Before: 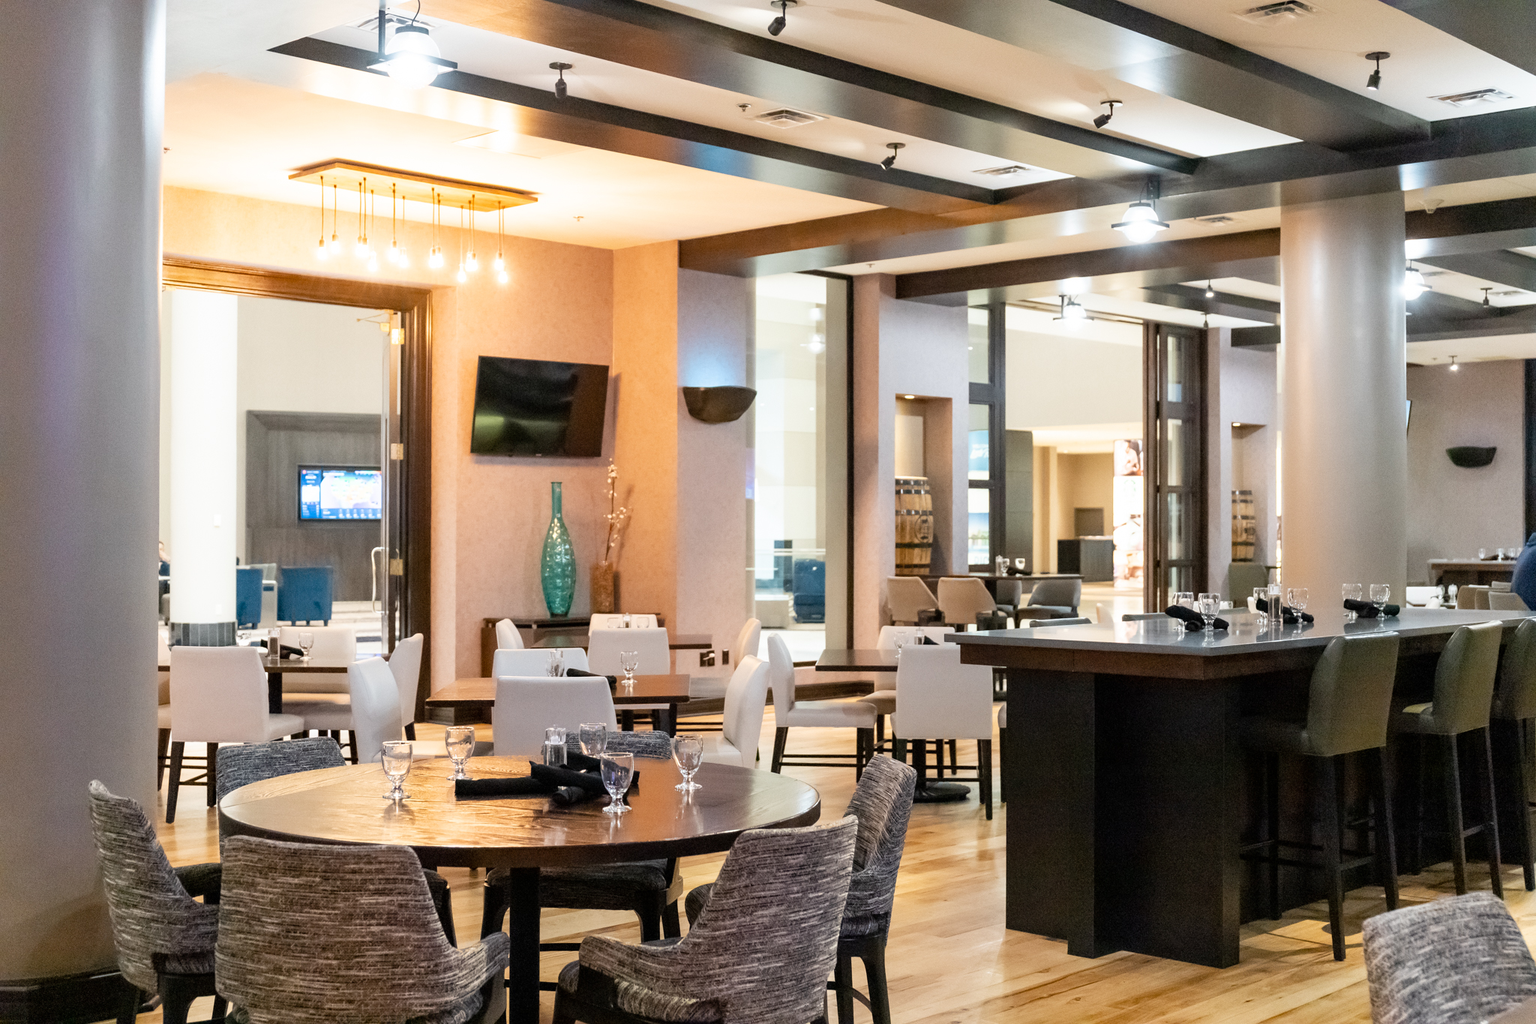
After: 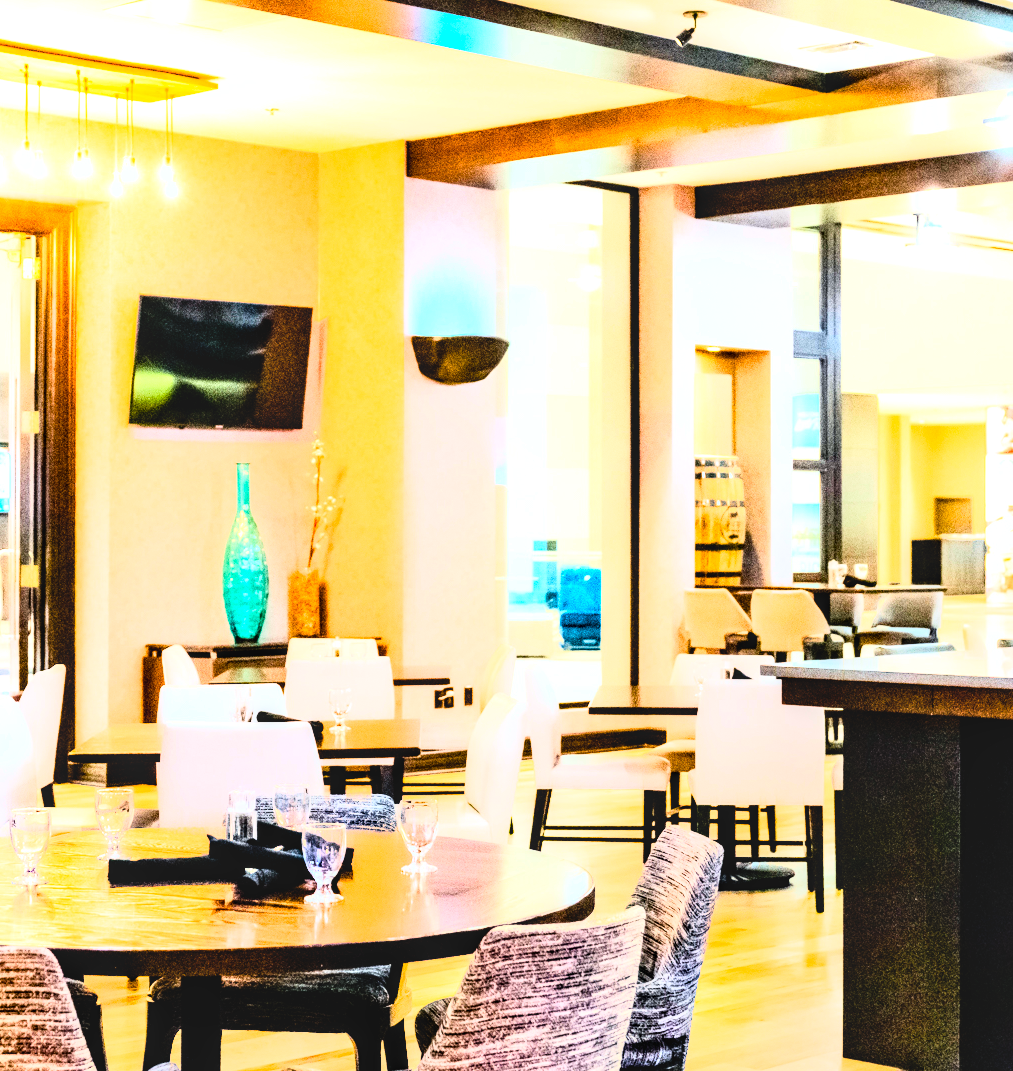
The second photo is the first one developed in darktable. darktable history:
exposure: black level correction 0.001, exposure 1.398 EV, compensate exposure bias true, compensate highlight preservation false
rgb curve: curves: ch0 [(0, 0) (0.21, 0.15) (0.24, 0.21) (0.5, 0.75) (0.75, 0.96) (0.89, 0.99) (1, 1)]; ch1 [(0, 0.02) (0.21, 0.13) (0.25, 0.2) (0.5, 0.67) (0.75, 0.9) (0.89, 0.97) (1, 1)]; ch2 [(0, 0.02) (0.21, 0.13) (0.25, 0.2) (0.5, 0.67) (0.75, 0.9) (0.89, 0.97) (1, 1)], compensate middle gray true
crop and rotate: angle 0.02°, left 24.353%, top 13.219%, right 26.156%, bottom 8.224%
local contrast: on, module defaults
contrast equalizer: octaves 7, y [[0.528, 0.548, 0.563, 0.562, 0.546, 0.526], [0.55 ×6], [0 ×6], [0 ×6], [0 ×6]]
color balance rgb: perceptual saturation grading › global saturation 20%, perceptual saturation grading › highlights -25%, perceptual saturation grading › shadows 25%, global vibrance 50%
contrast brightness saturation: contrast 0.07
